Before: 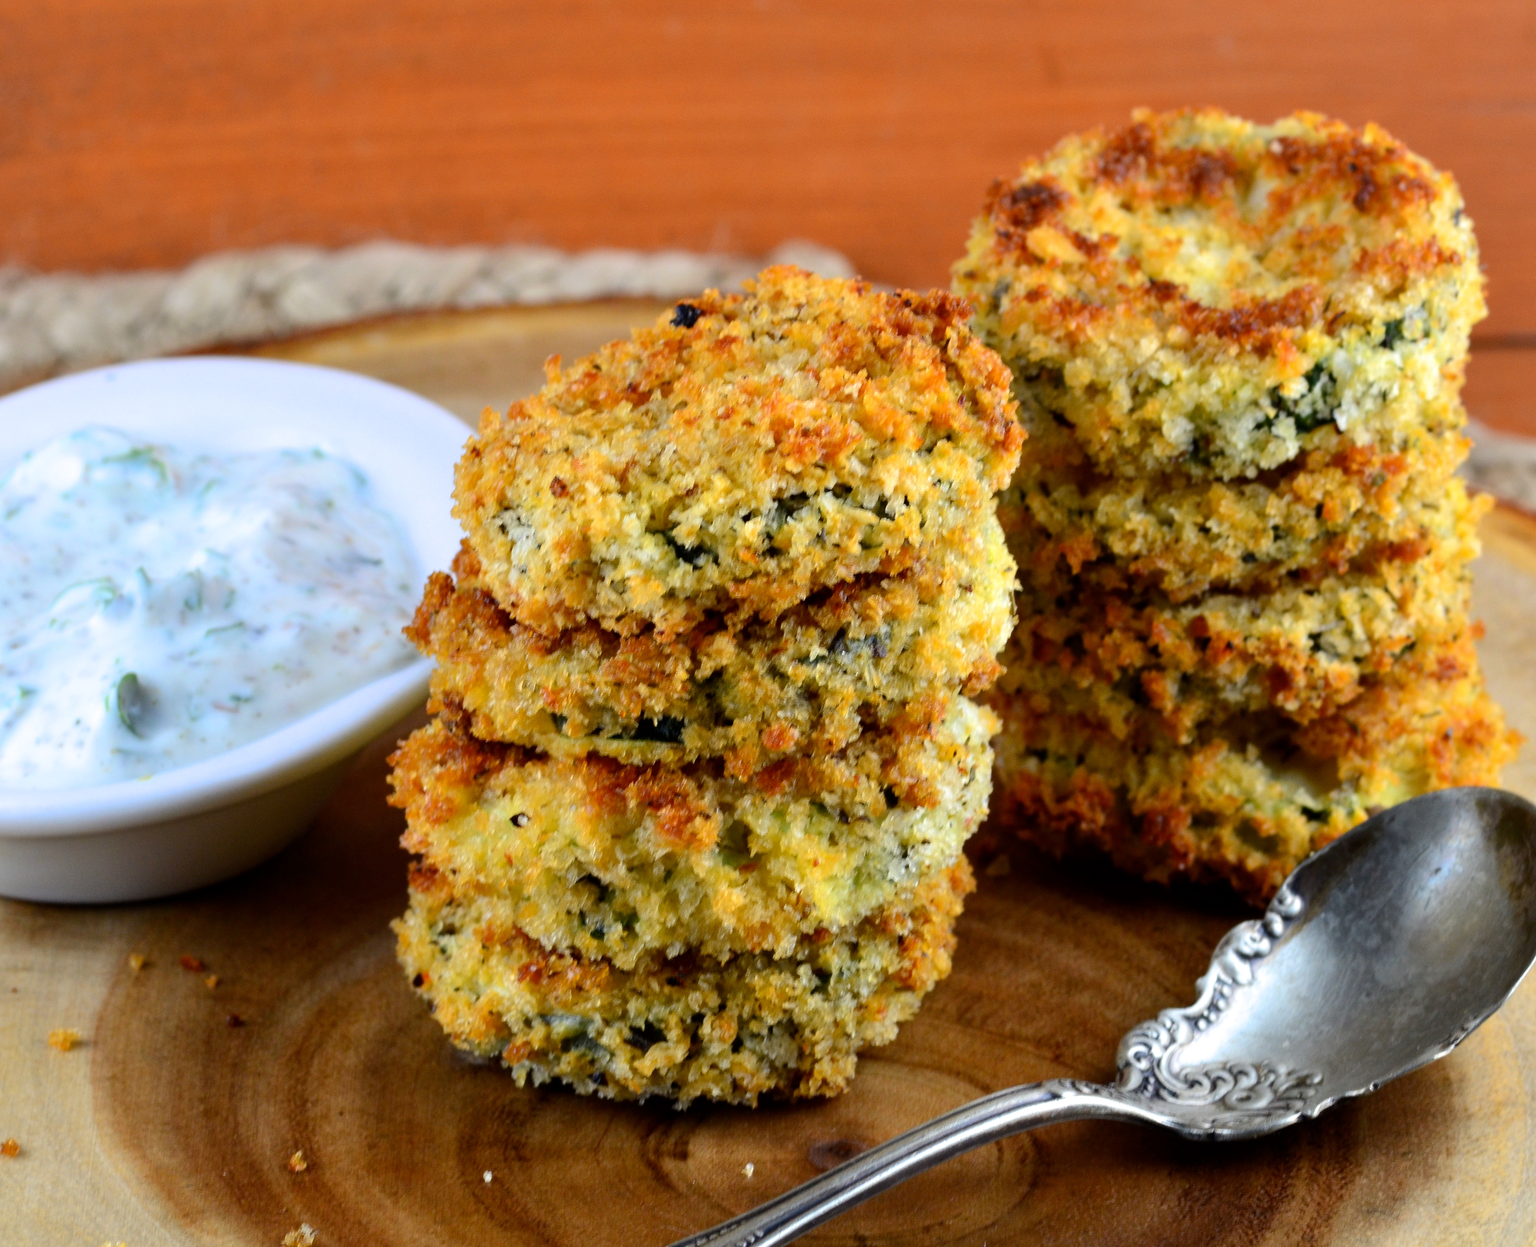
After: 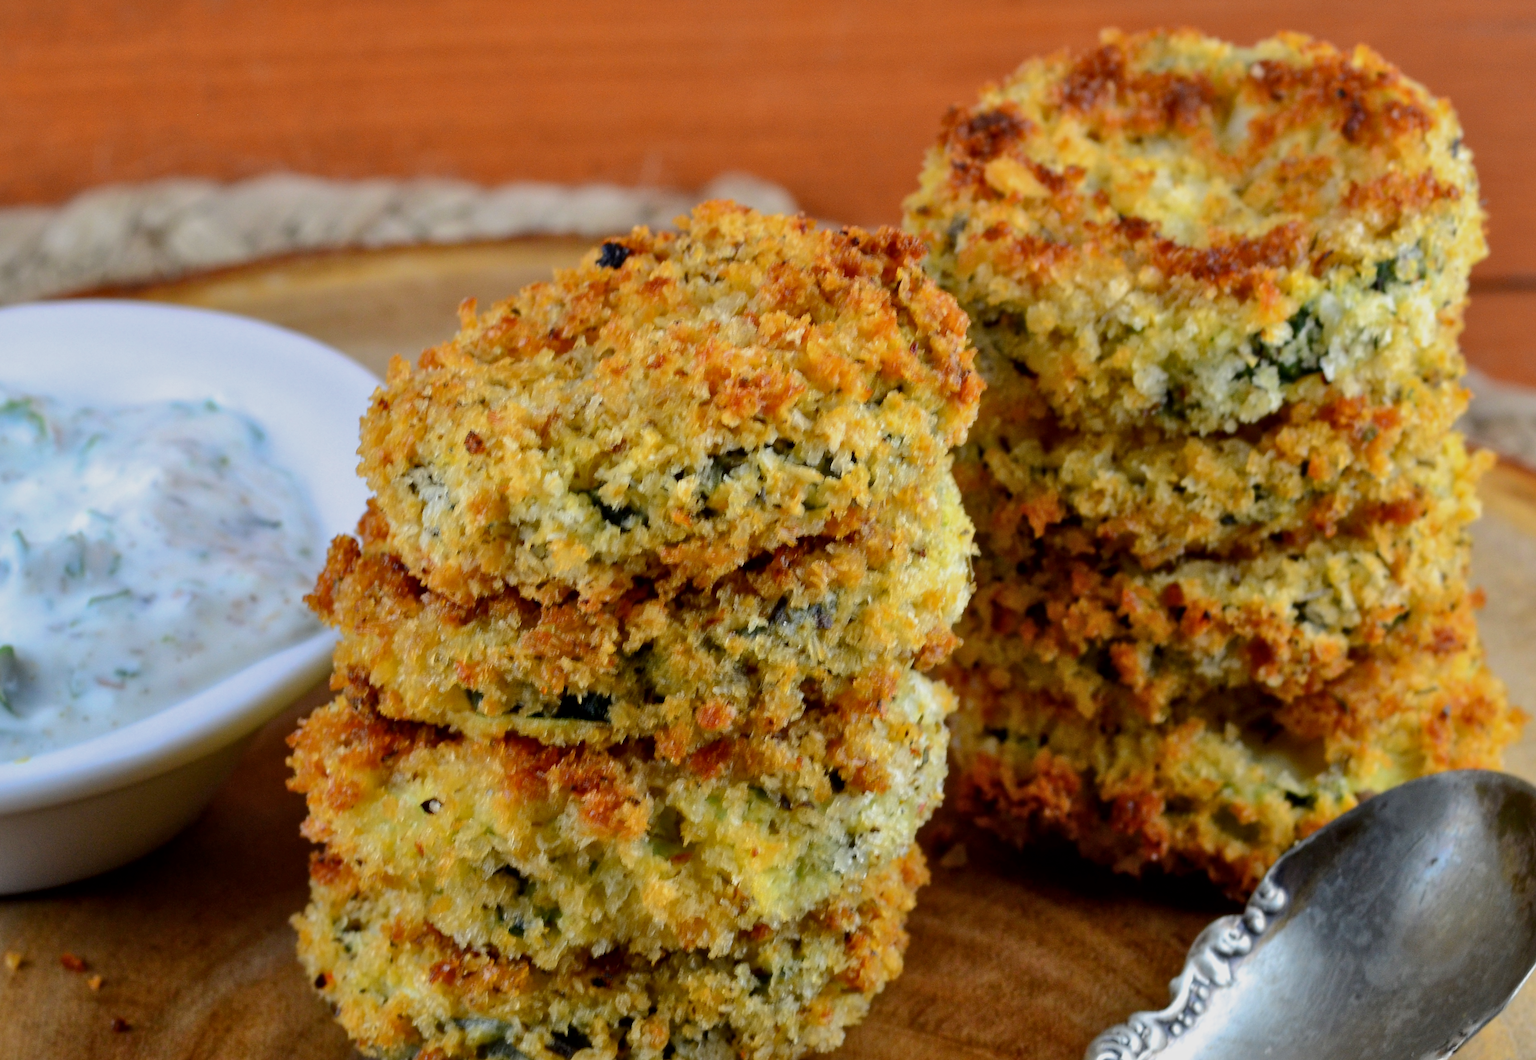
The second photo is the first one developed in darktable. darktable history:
tone equalizer: -8 EV 0.25 EV, -7 EV 0.417 EV, -6 EV 0.417 EV, -5 EV 0.25 EV, -3 EV -0.25 EV, -2 EV -0.417 EV, -1 EV -0.417 EV, +0 EV -0.25 EV, edges refinement/feathering 500, mask exposure compensation -1.57 EV, preserve details guided filter
local contrast: mode bilateral grid, contrast 20, coarseness 50, detail 120%, midtone range 0.2
crop: left 8.155%, top 6.611%, bottom 15.385%
